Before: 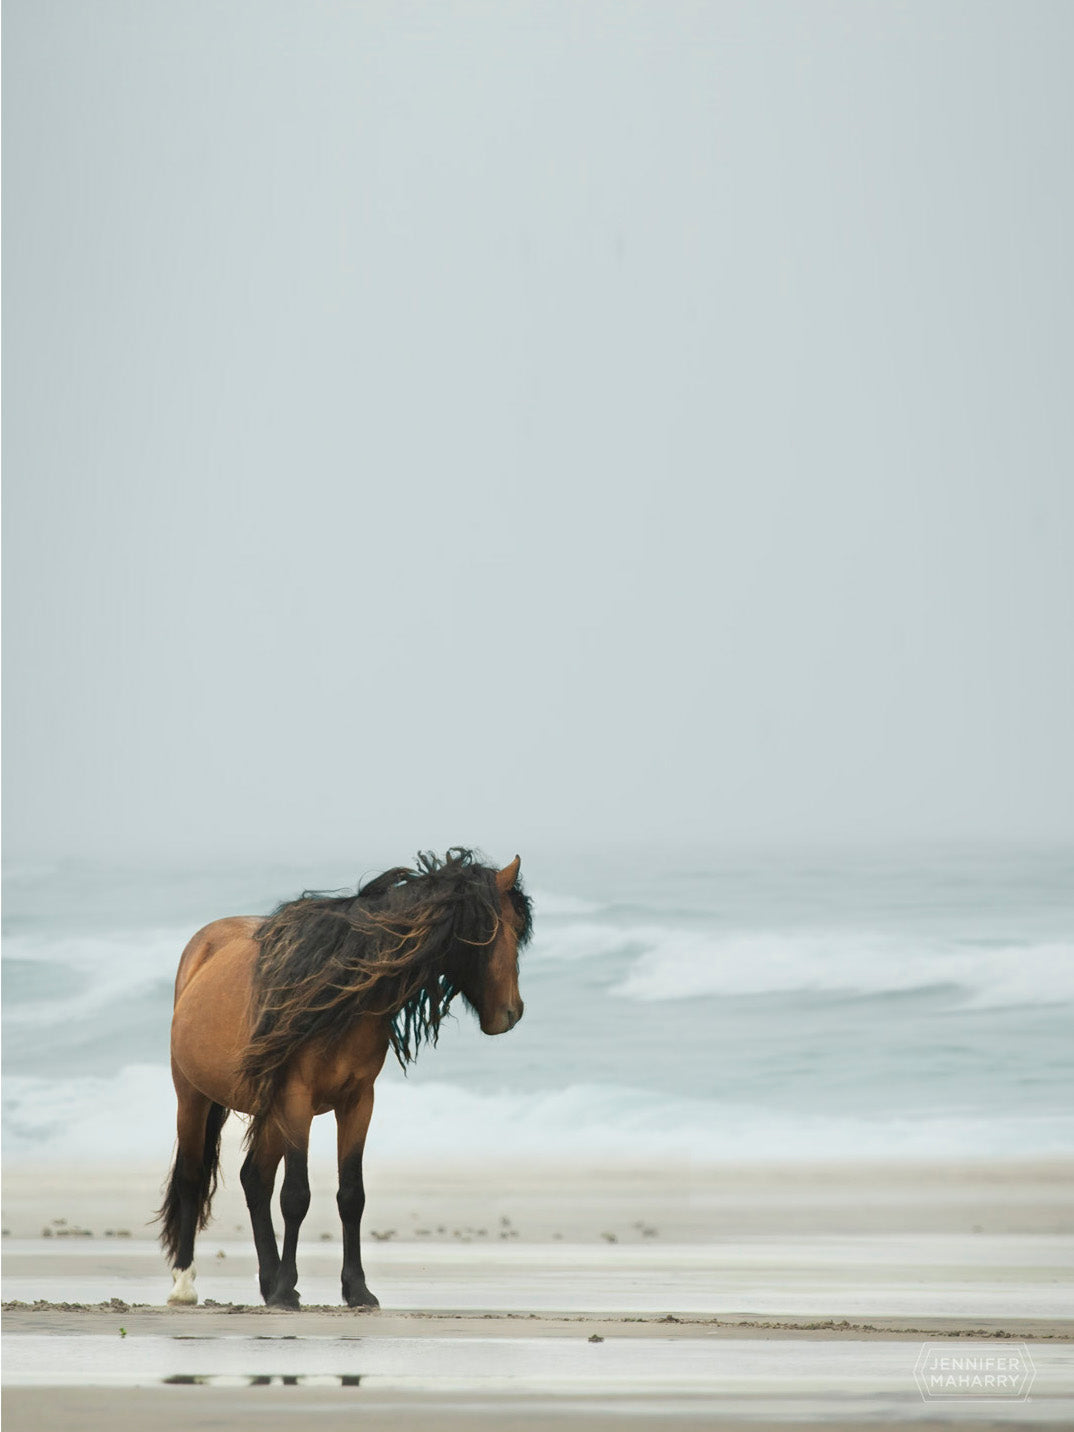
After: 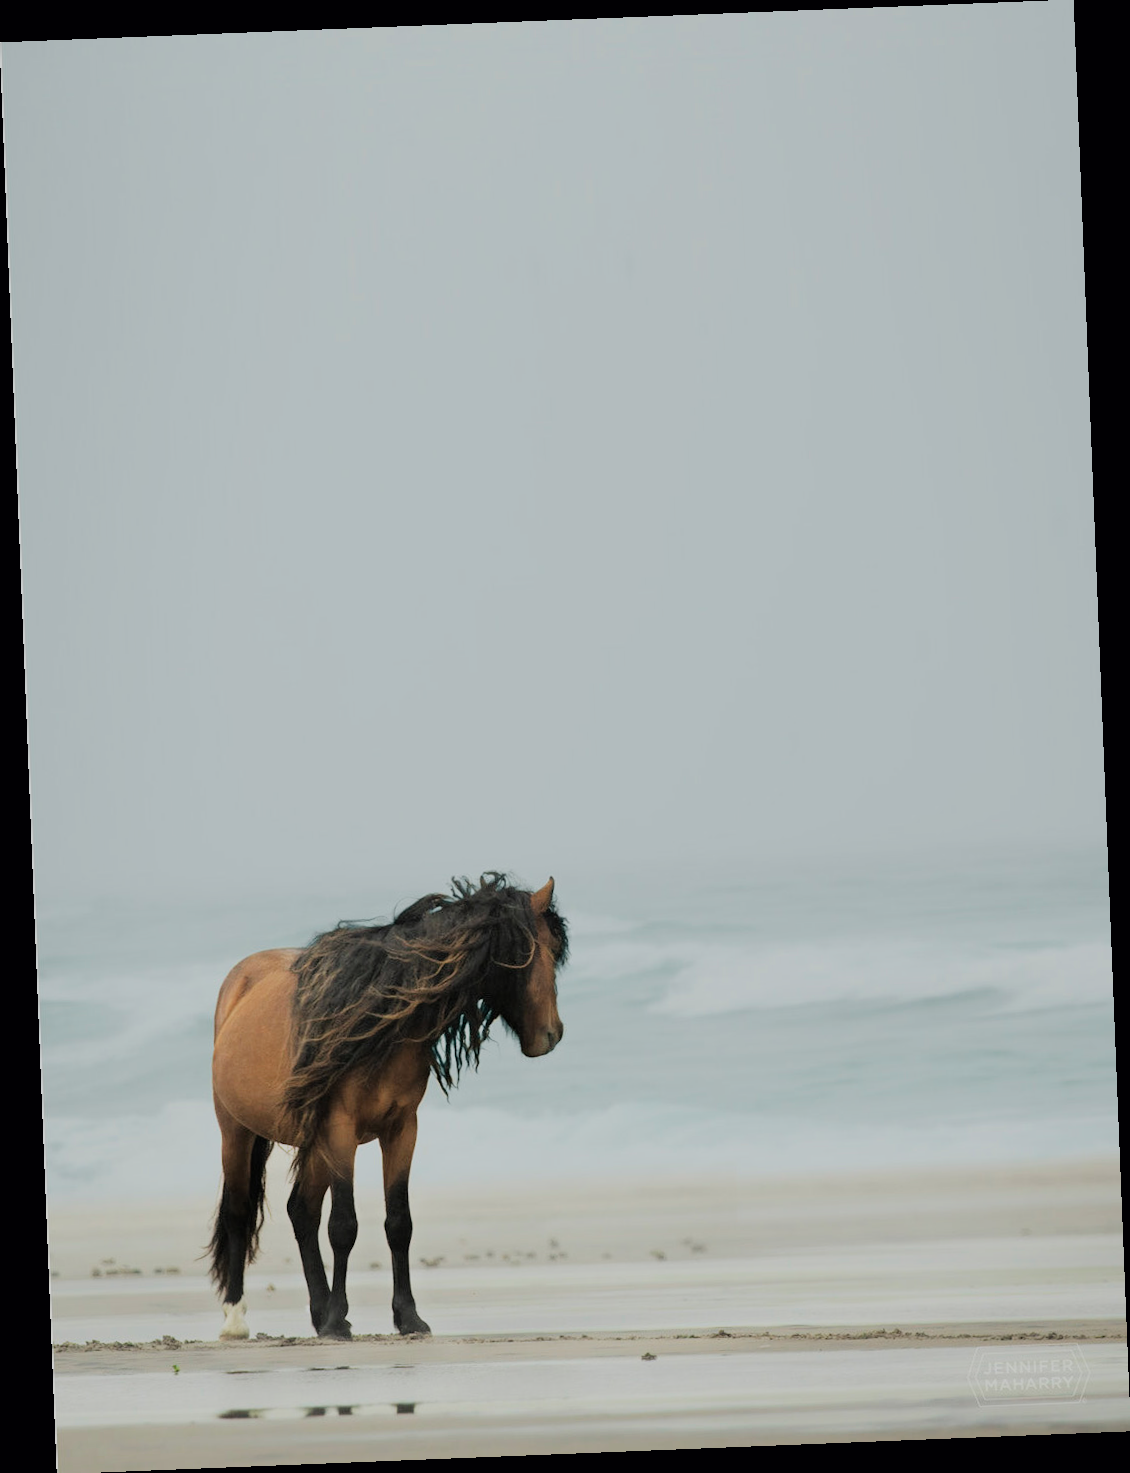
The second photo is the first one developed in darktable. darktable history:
rotate and perspective: rotation -2.29°, automatic cropping off
filmic rgb: black relative exposure -7.15 EV, white relative exposure 5.36 EV, hardness 3.02, color science v6 (2022)
